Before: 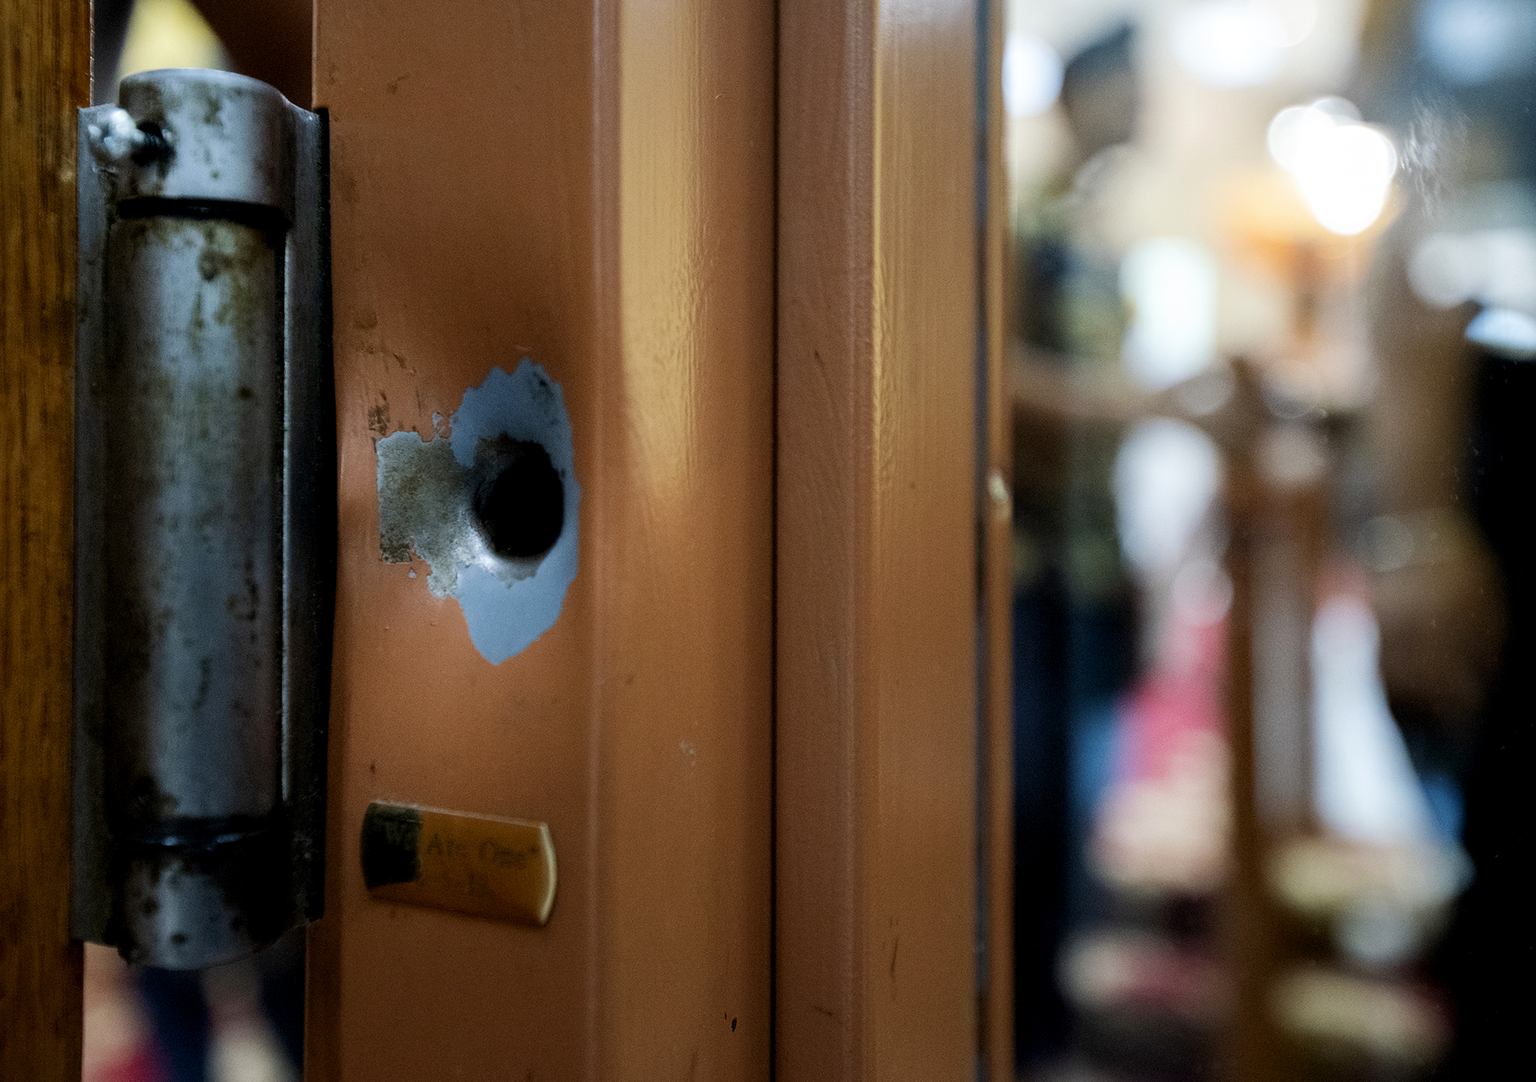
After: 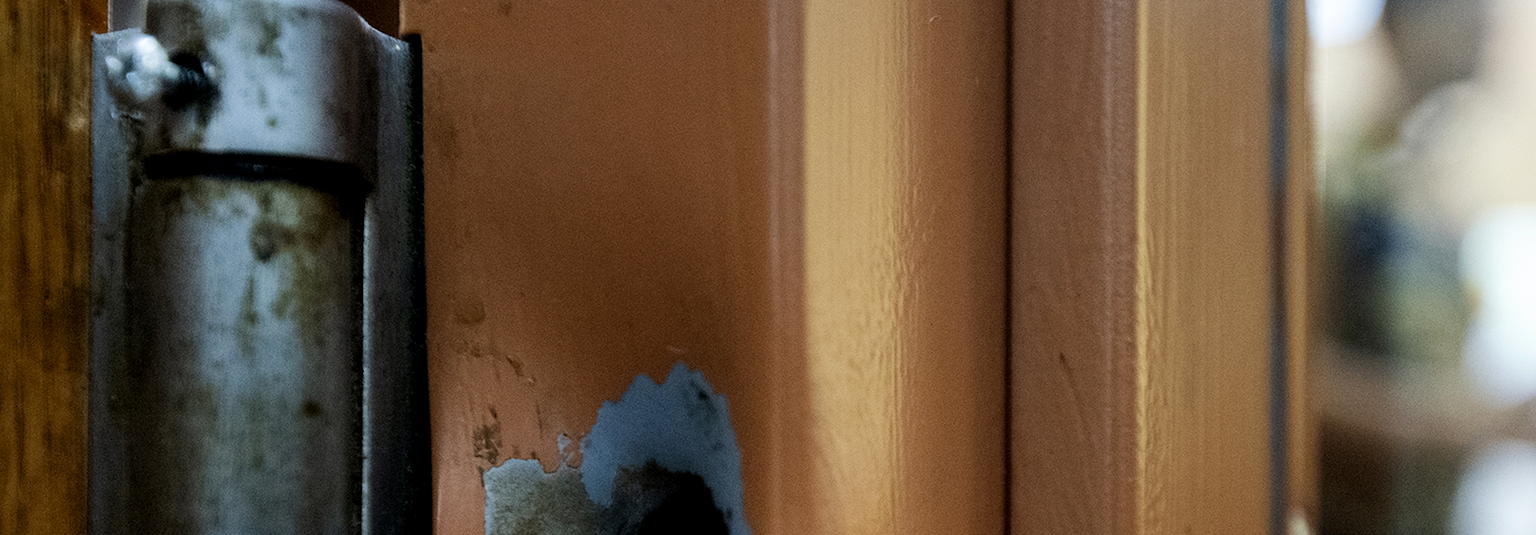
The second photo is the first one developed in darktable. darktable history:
crop: left 0.544%, top 7.641%, right 23.281%, bottom 54.675%
